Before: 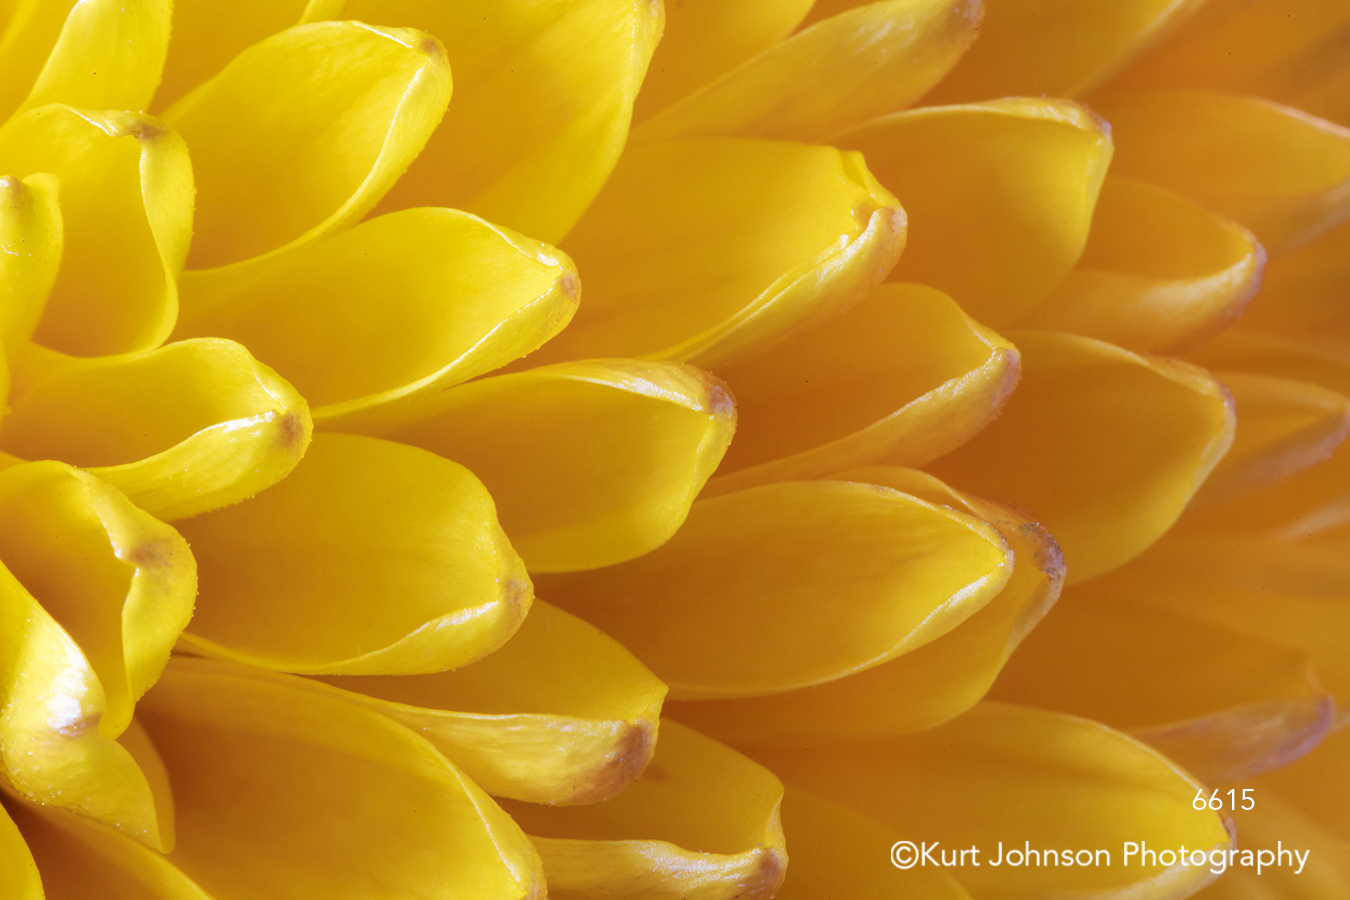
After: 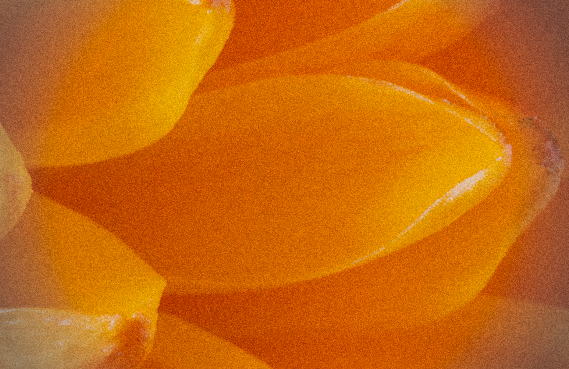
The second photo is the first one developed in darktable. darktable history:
tone equalizer: -8 EV 0.25 EV, -7 EV 0.417 EV, -6 EV 0.417 EV, -5 EV 0.25 EV, -3 EV -0.25 EV, -2 EV -0.417 EV, -1 EV -0.417 EV, +0 EV -0.25 EV, edges refinement/feathering 500, mask exposure compensation -1.57 EV, preserve details guided filter
color balance rgb: global vibrance -1%, saturation formula JzAzBz (2021)
crop: left 37.221%, top 45.169%, right 20.63%, bottom 13.777%
vignetting: fall-off radius 31.48%, brightness -0.472
grain: coarseness 0.09 ISO, strength 40%
white balance: red 1.138, green 0.996, blue 0.812
sigmoid: on, module defaults
